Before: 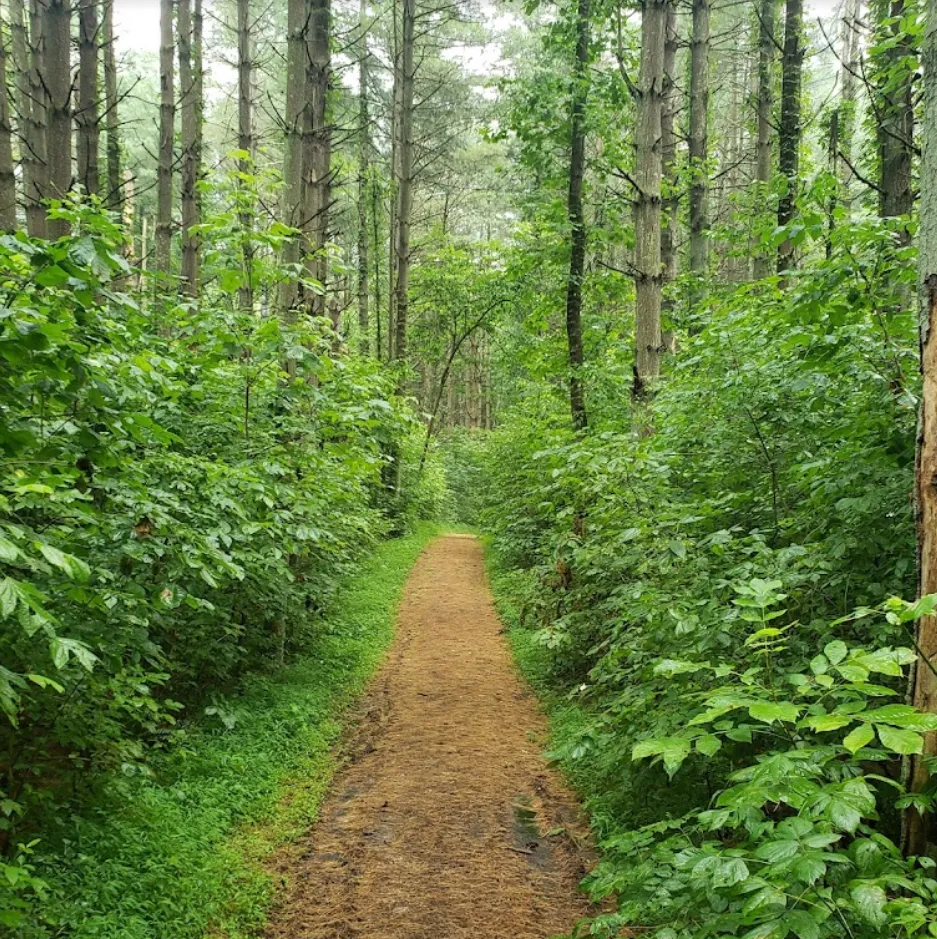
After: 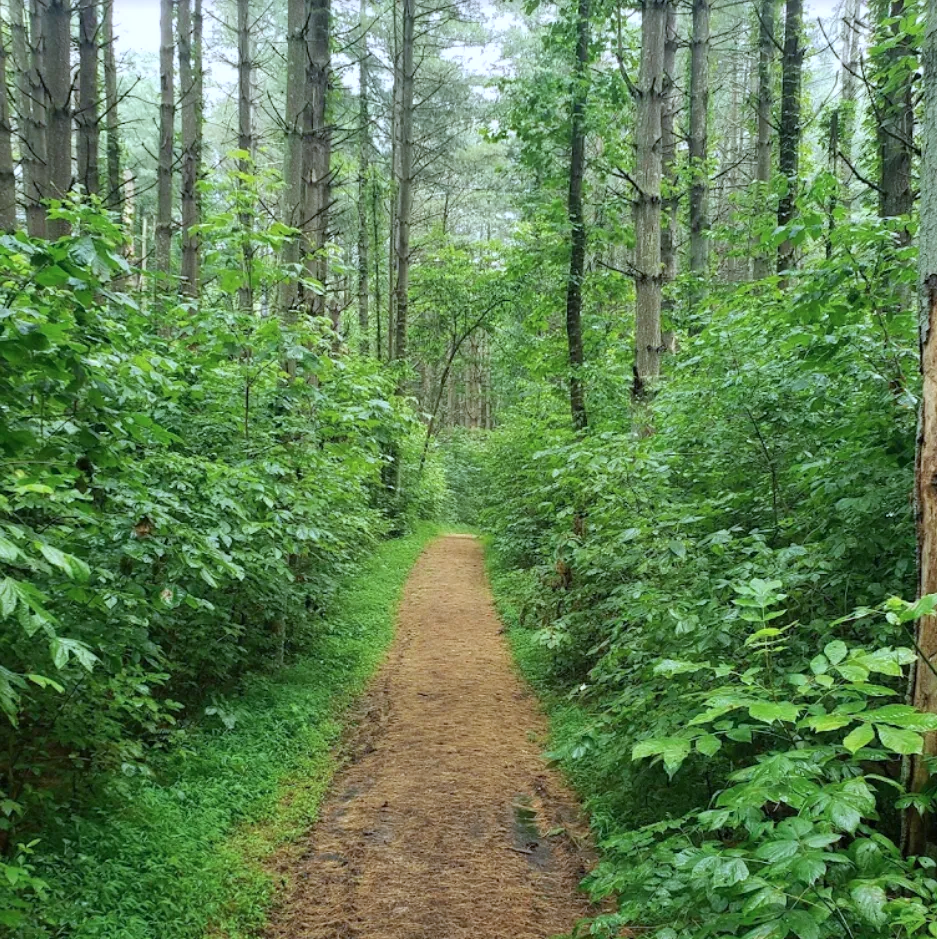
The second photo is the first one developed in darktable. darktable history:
color calibration: illuminant custom, x 0.371, y 0.381, temperature 4282.53 K
